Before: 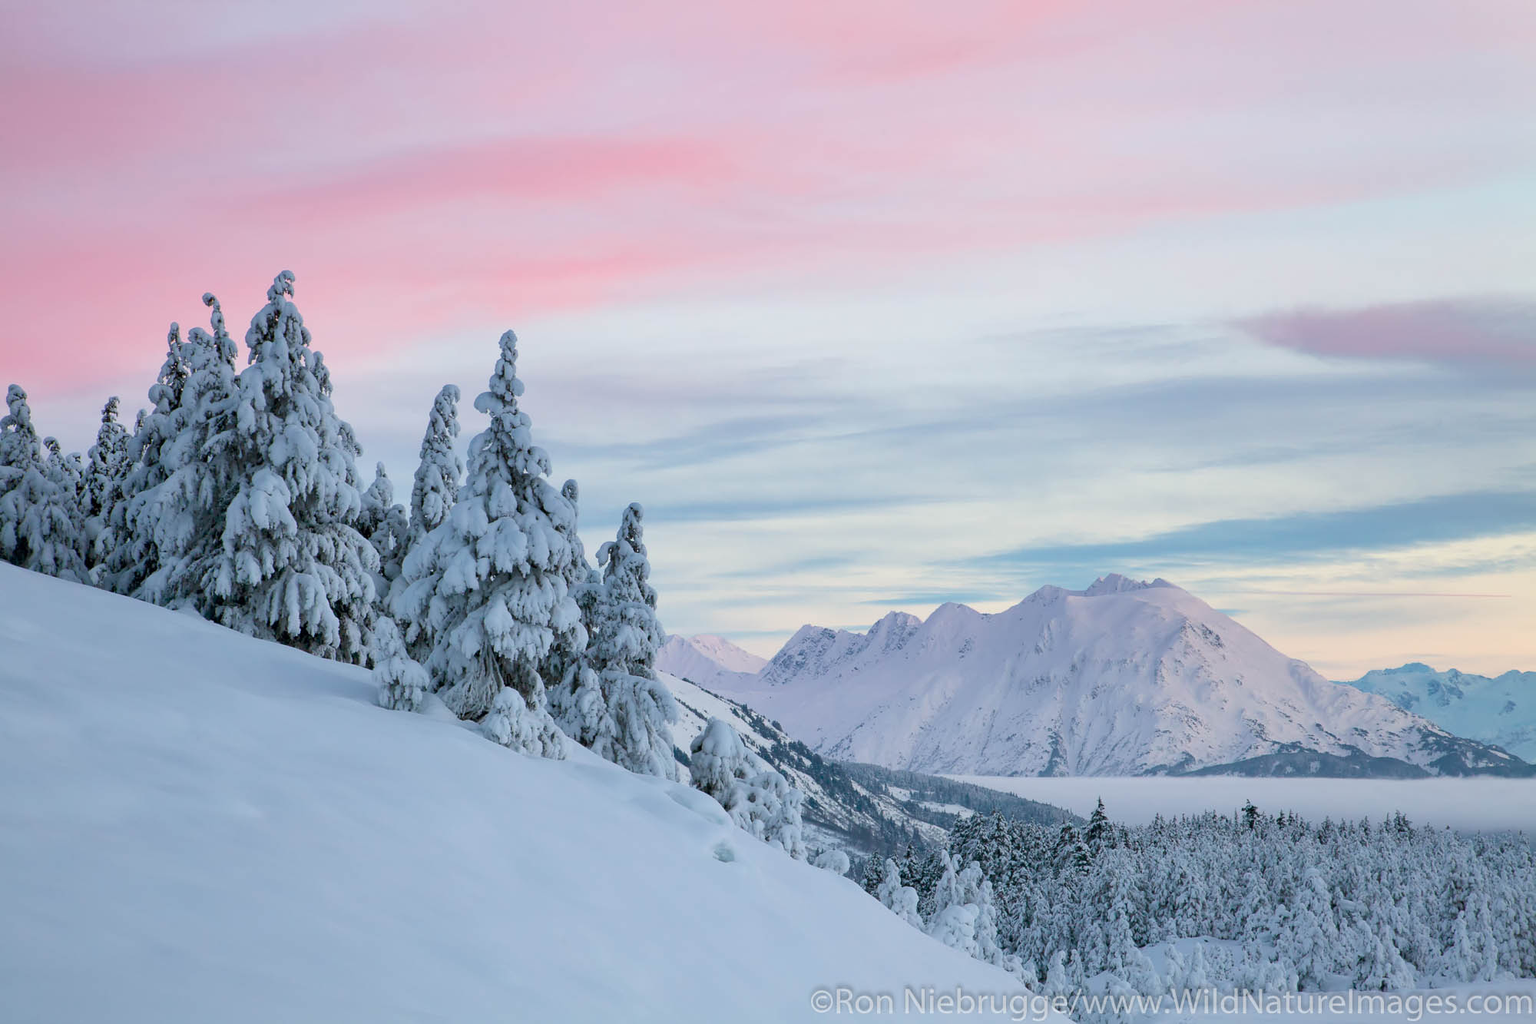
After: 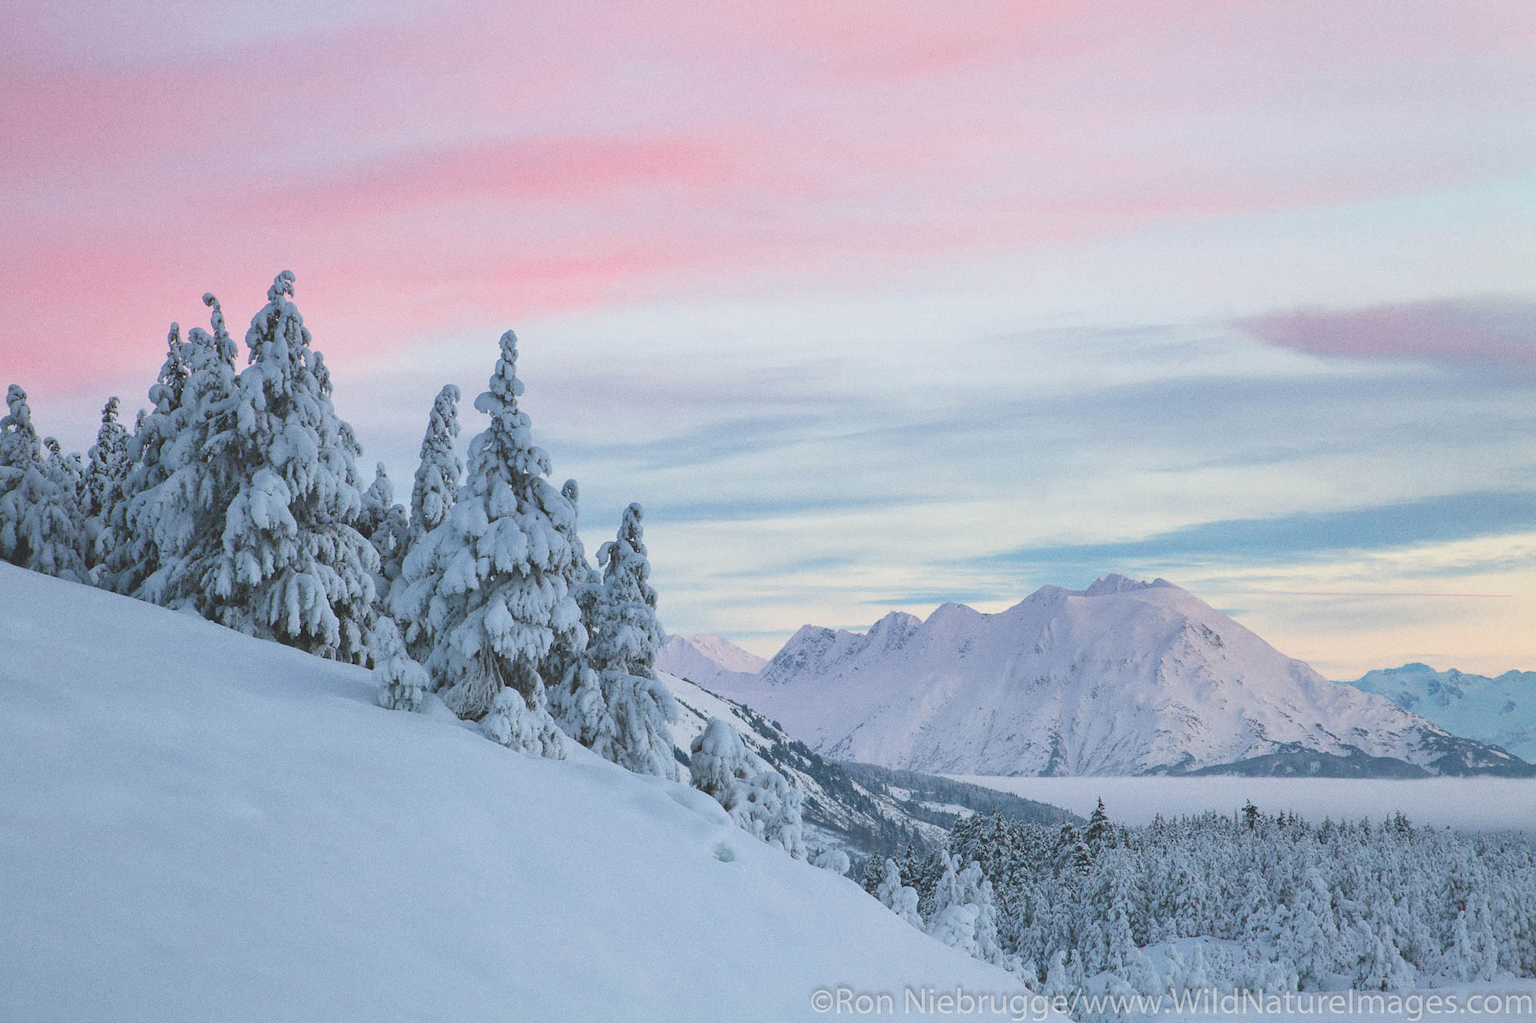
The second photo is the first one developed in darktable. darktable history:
exposure: black level correction -0.028, compensate highlight preservation false
contrast brightness saturation: contrast -0.02, brightness -0.01, saturation 0.03
grain: coarseness 0.09 ISO
